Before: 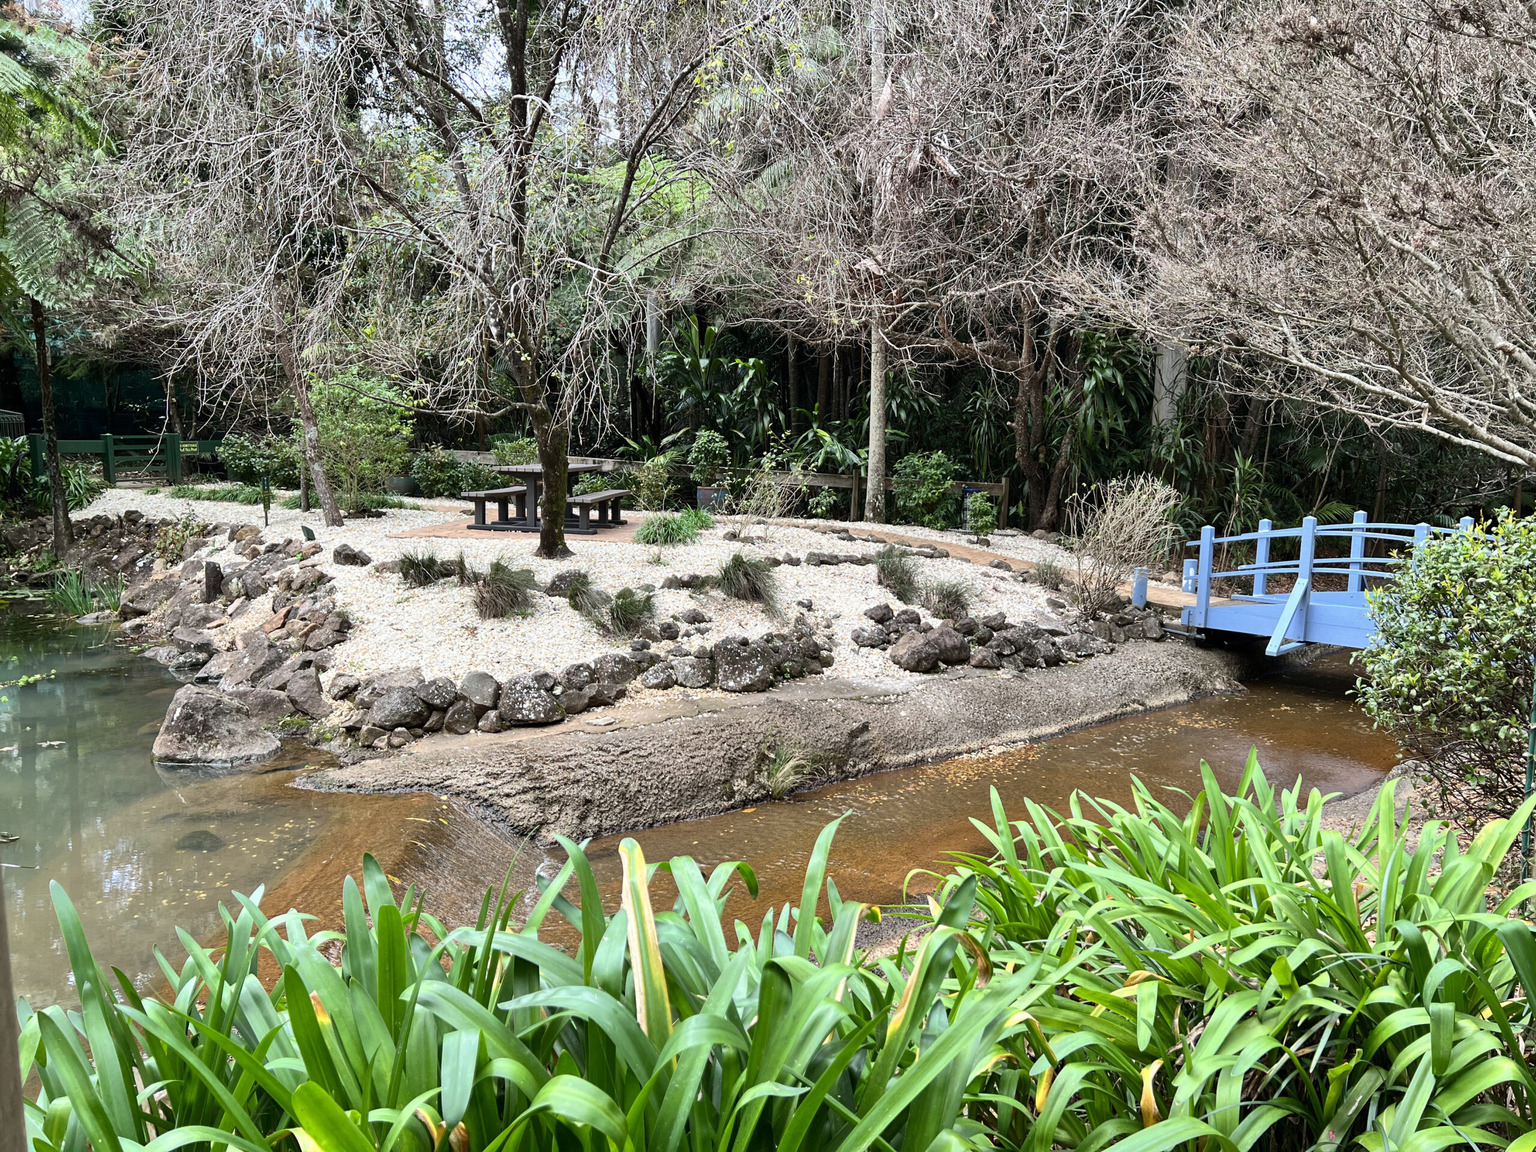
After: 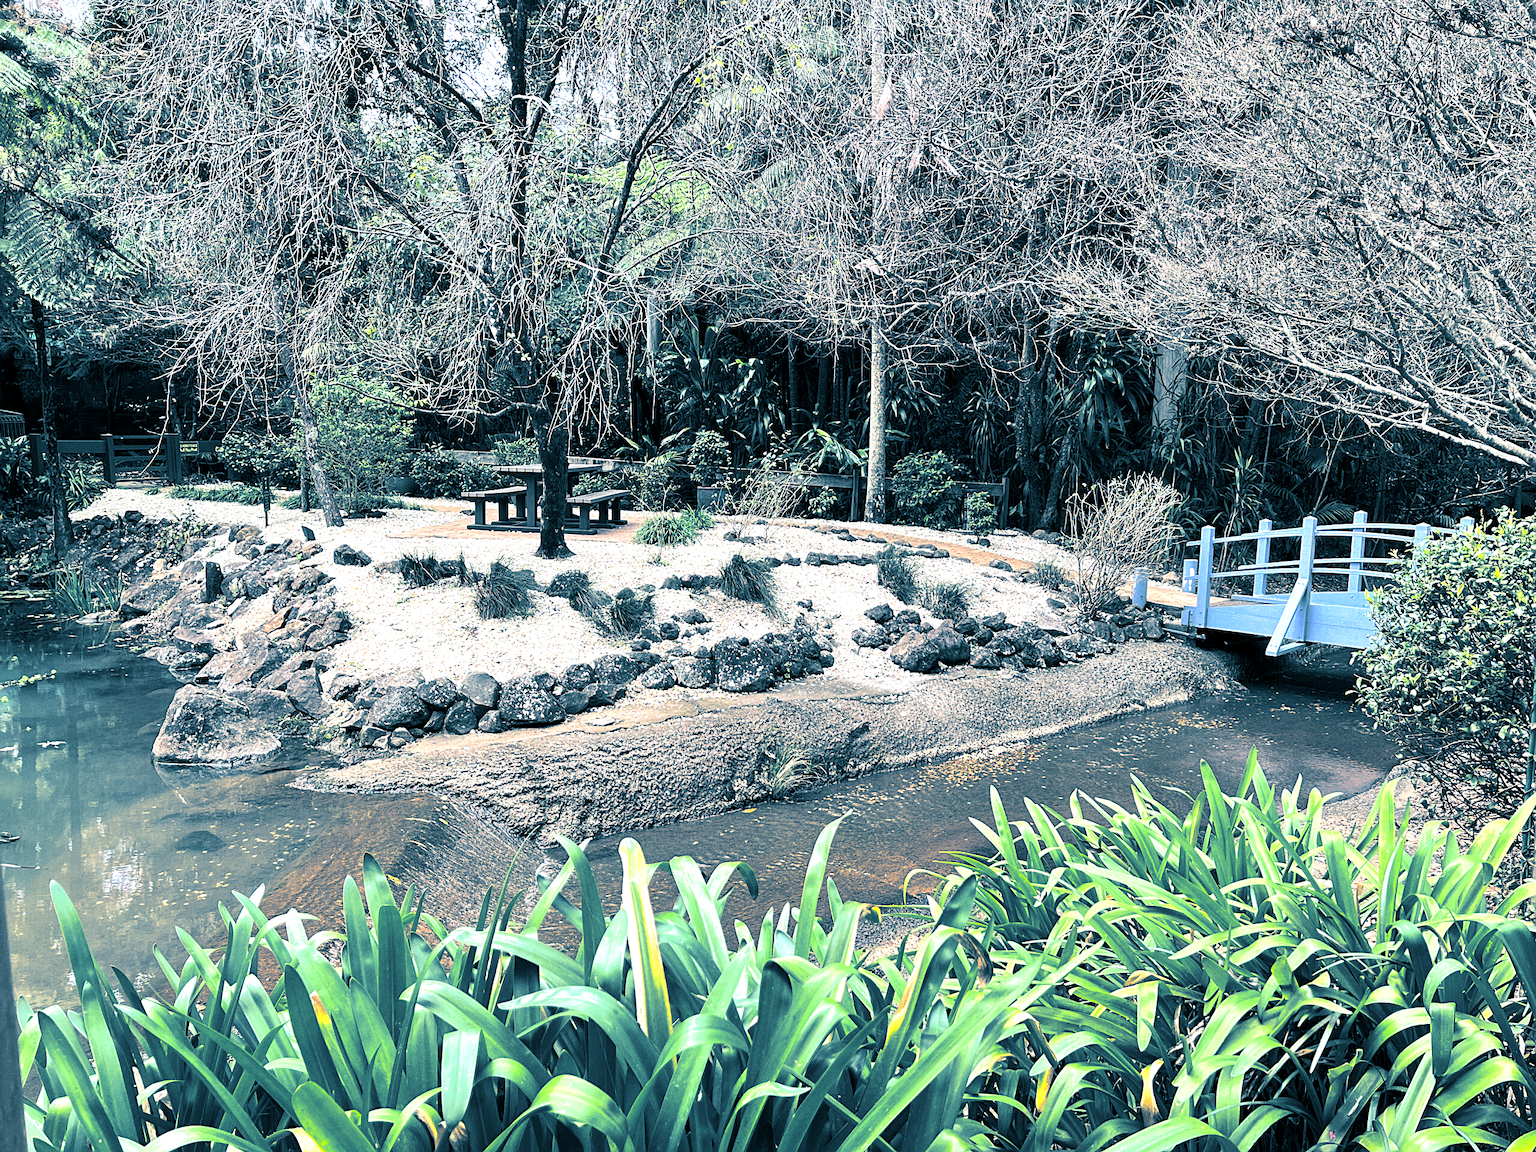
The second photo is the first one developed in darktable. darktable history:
grain: coarseness 0.09 ISO
exposure: black level correction 0.001, exposure 0.5 EV, compensate exposure bias true, compensate highlight preservation false
split-toning: shadows › hue 212.4°, balance -70
sharpen: on, module defaults
